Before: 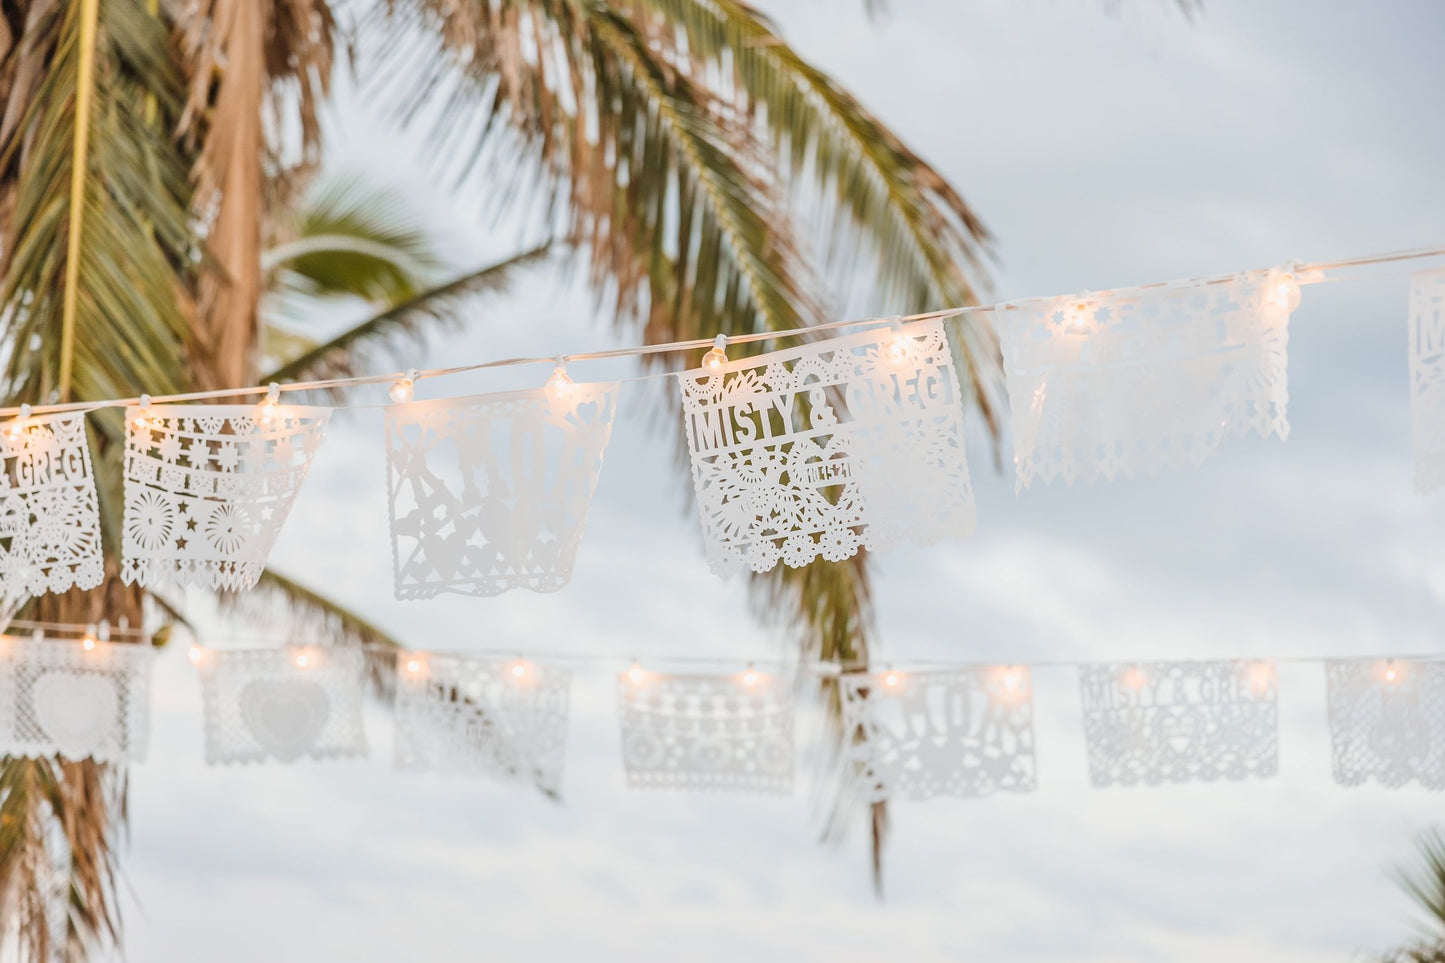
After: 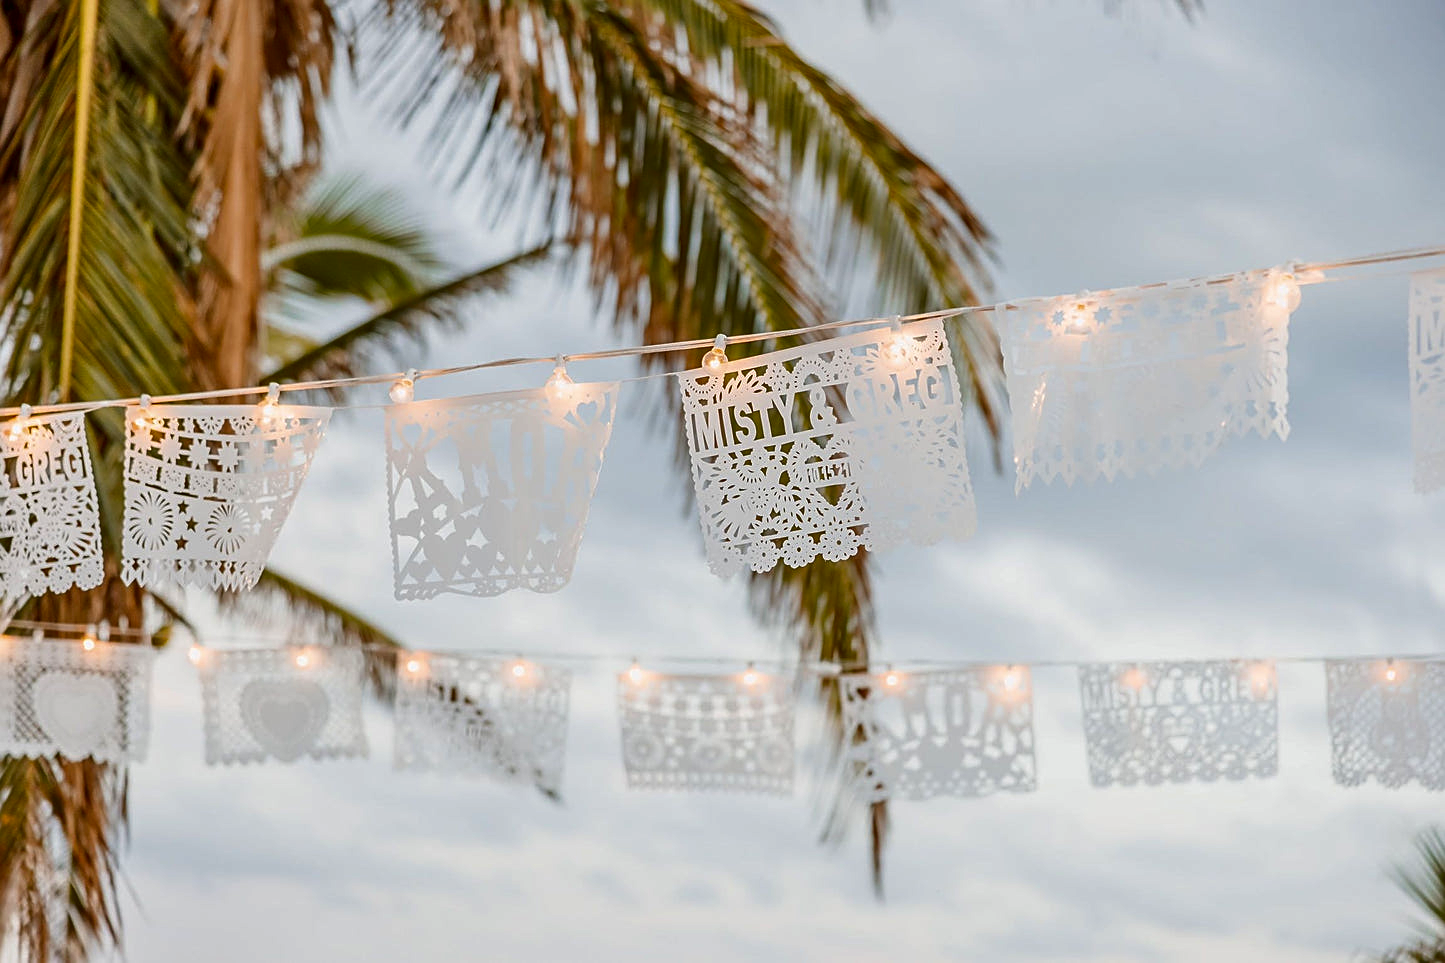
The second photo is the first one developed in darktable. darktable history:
sharpen: on, module defaults
contrast brightness saturation: brightness -0.25, saturation 0.2
haze removal: compatibility mode true, adaptive false
